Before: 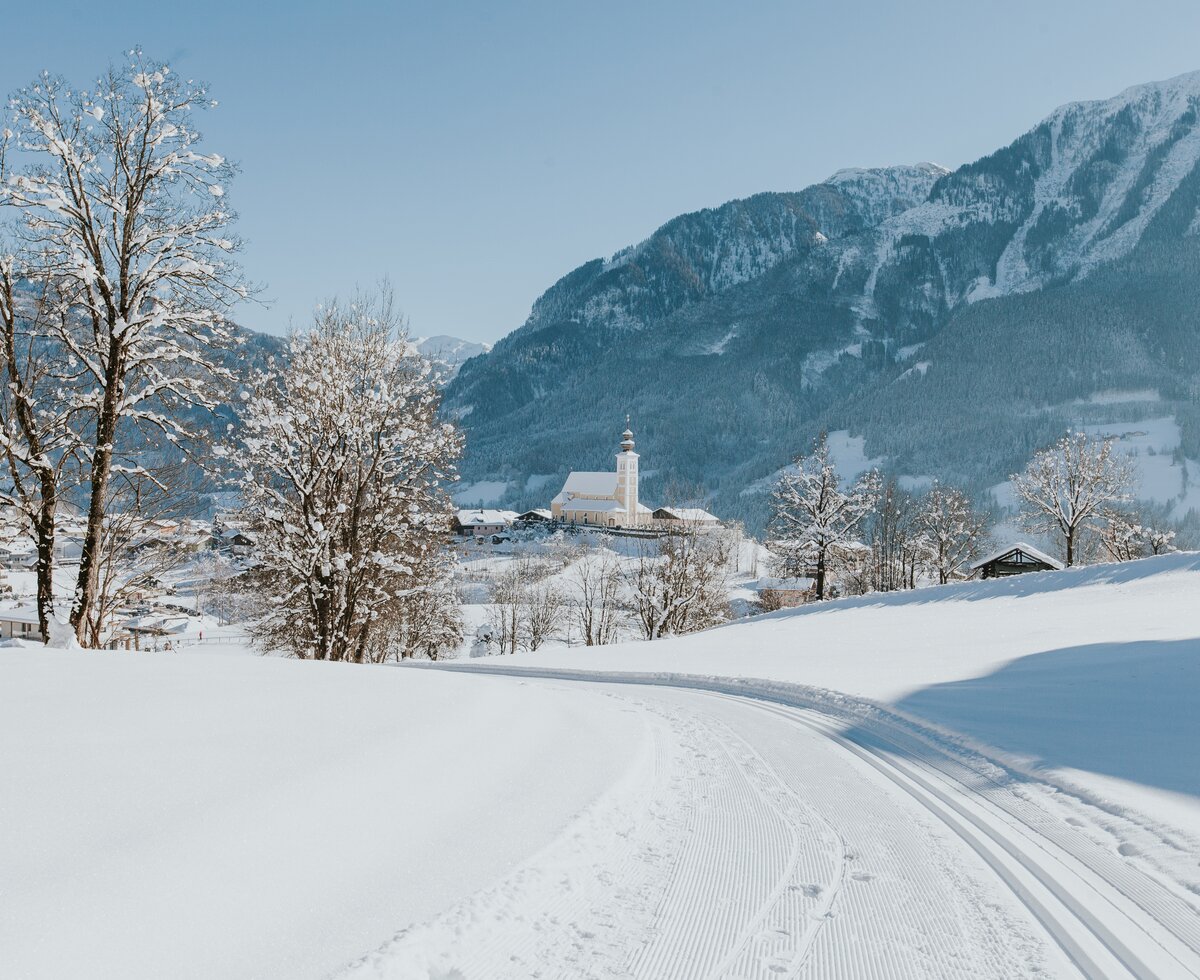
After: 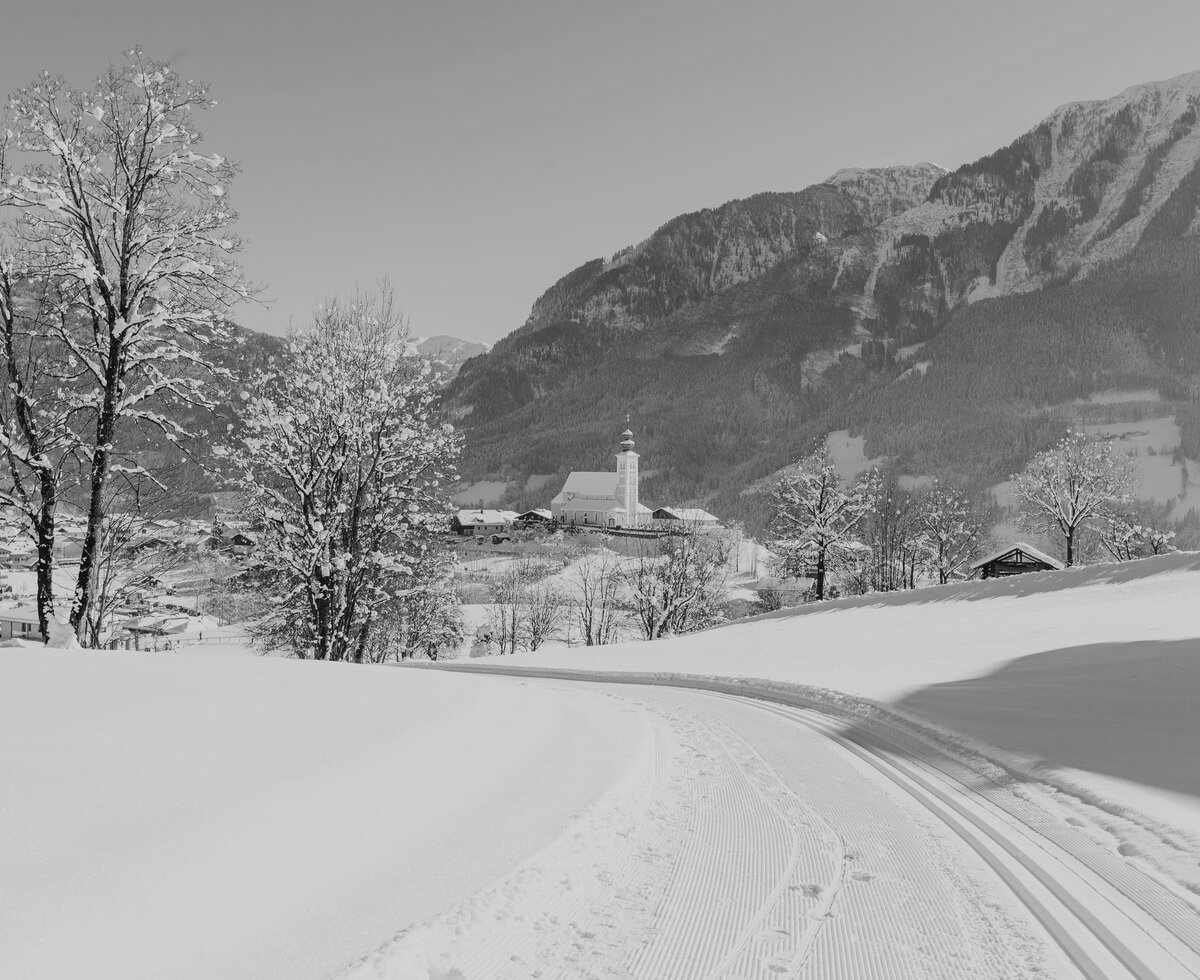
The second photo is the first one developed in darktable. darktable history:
monochrome: a -71.75, b 75.82
